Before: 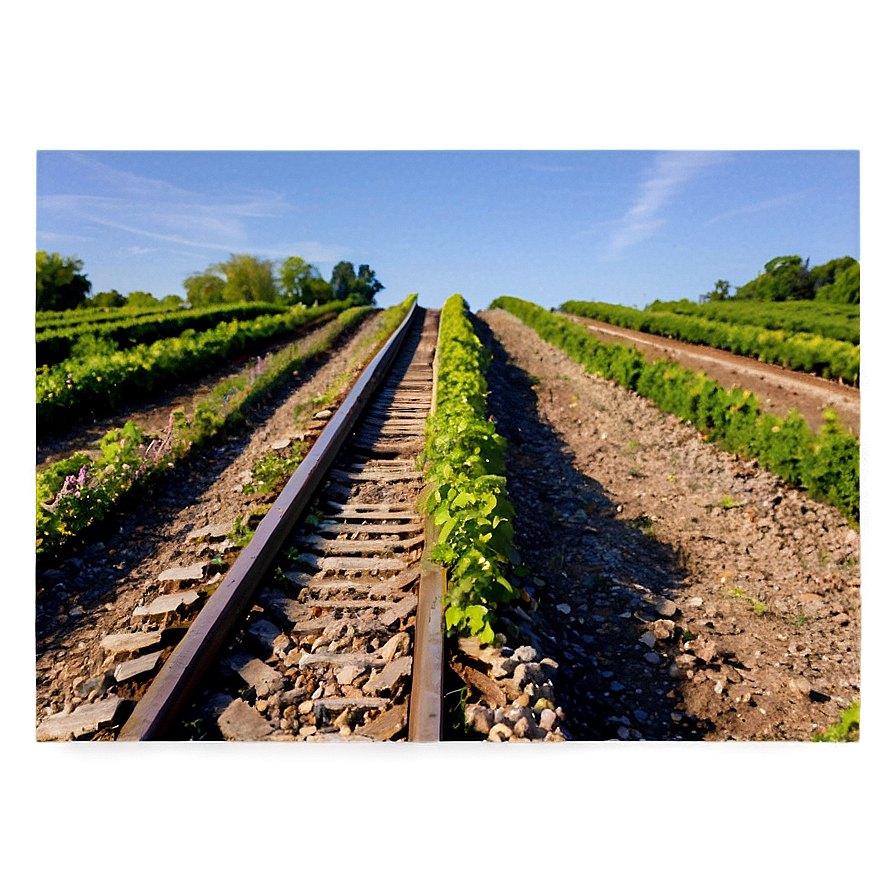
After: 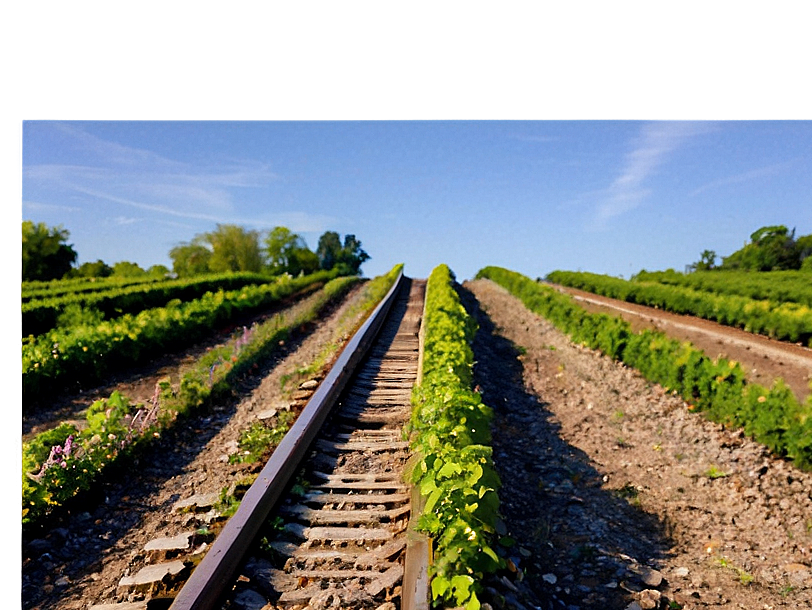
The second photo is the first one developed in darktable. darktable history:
crop: left 1.608%, top 3.408%, right 7.662%, bottom 28.43%
